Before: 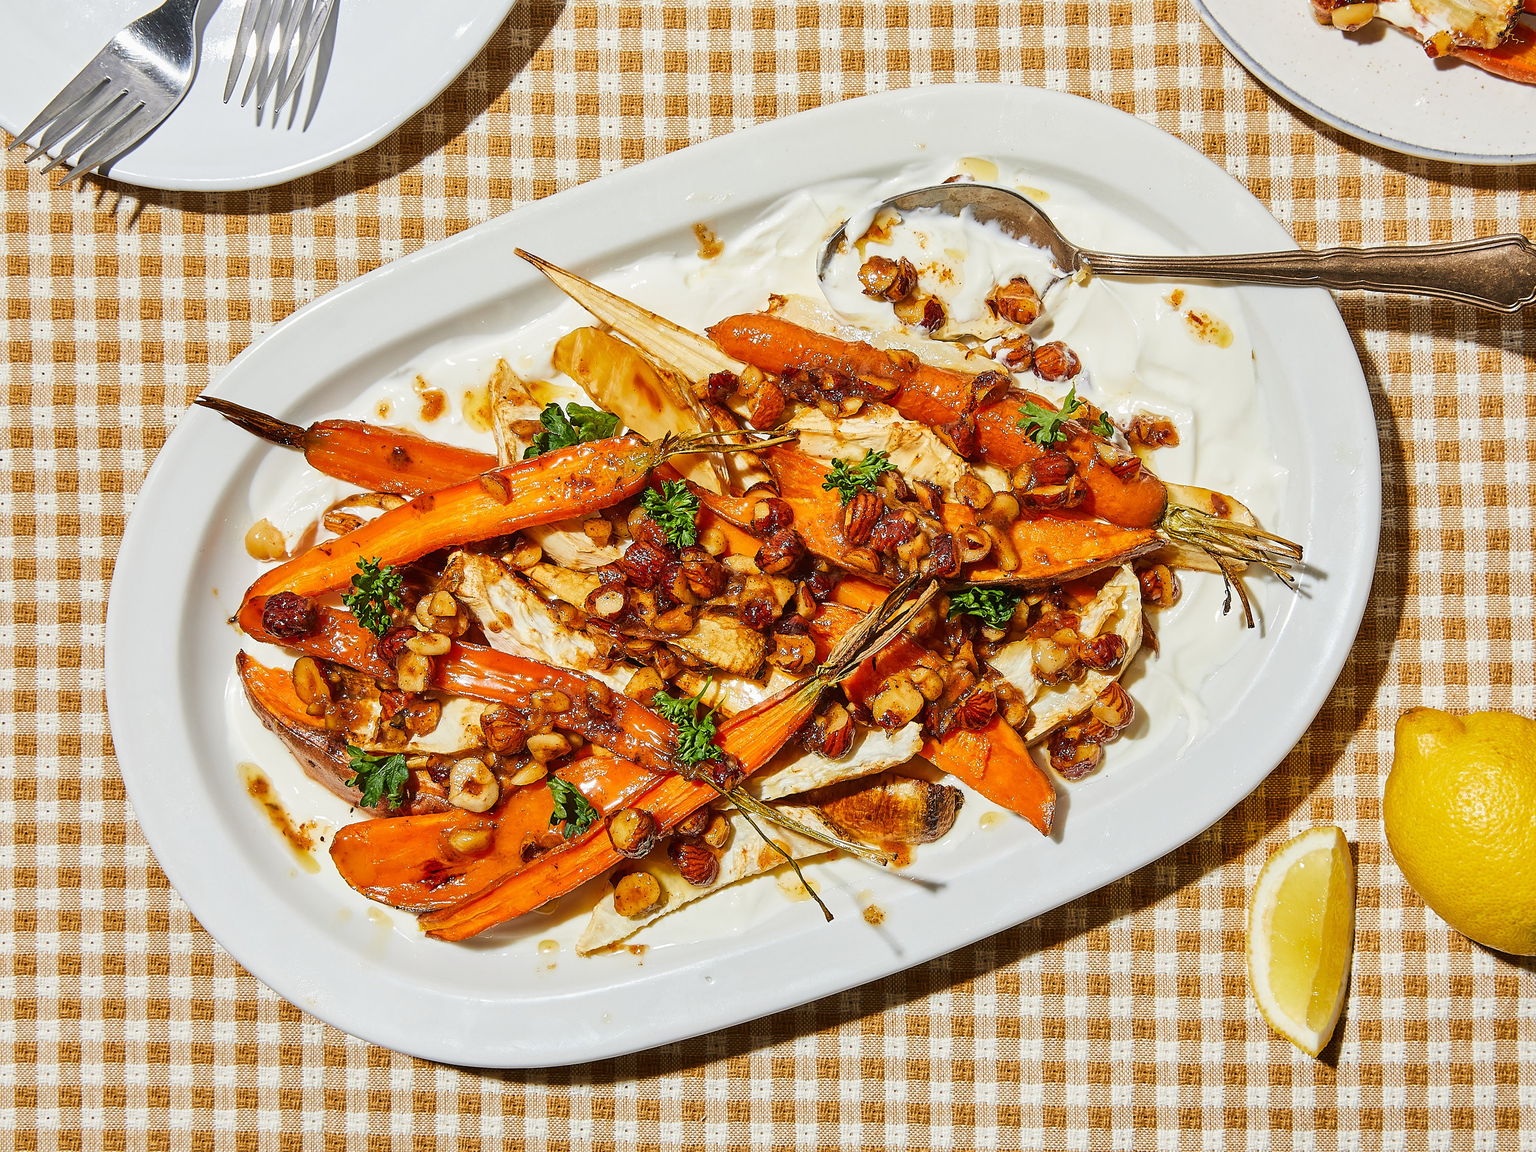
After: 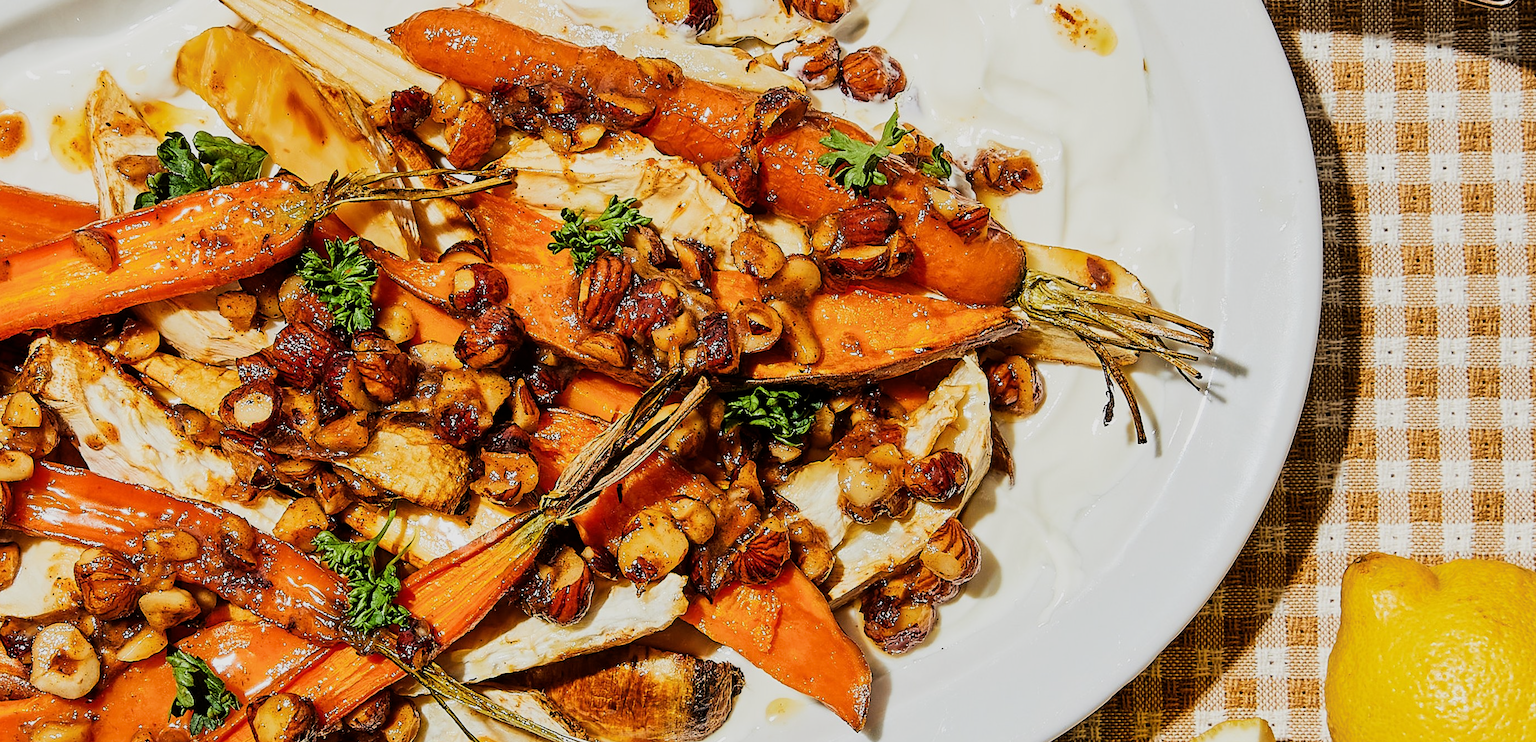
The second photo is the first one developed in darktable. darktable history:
filmic rgb: black relative exposure -5.06 EV, white relative exposure 3.96 EV, threshold 3.04 EV, hardness 2.9, contrast 1.298, highlights saturation mix -30.04%, iterations of high-quality reconstruction 0, contrast in shadows safe, enable highlight reconstruction true
crop and rotate: left 27.81%, top 26.76%, bottom 26.683%
